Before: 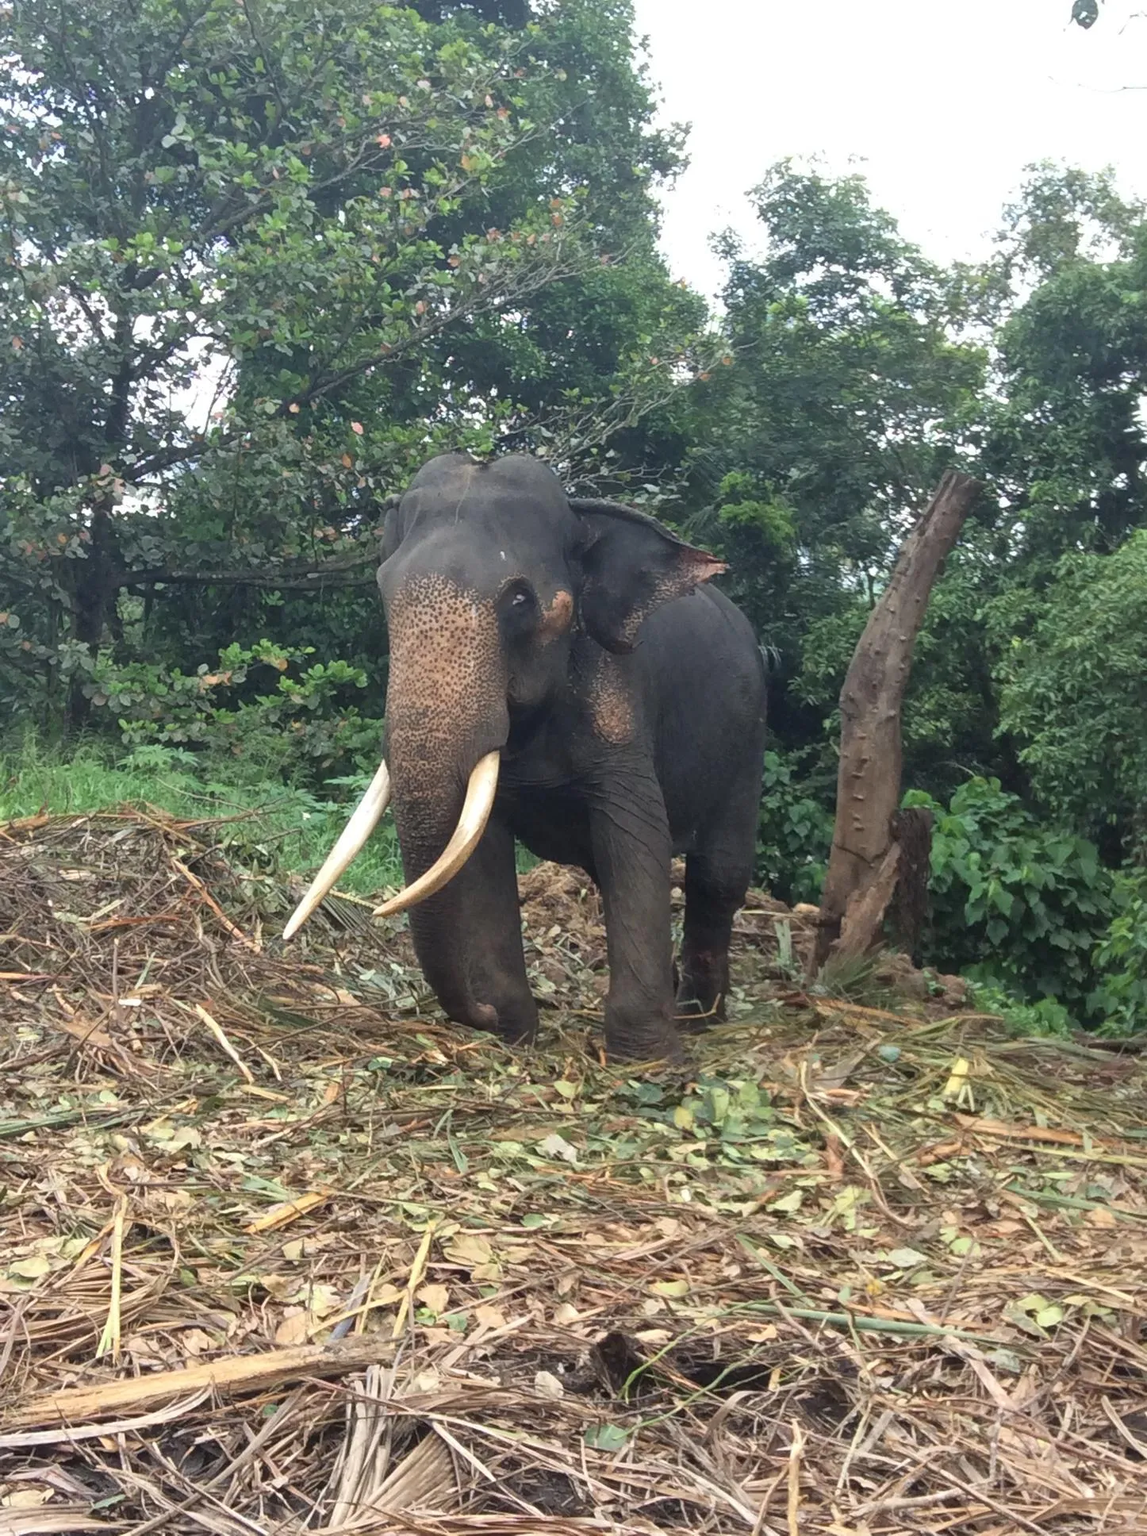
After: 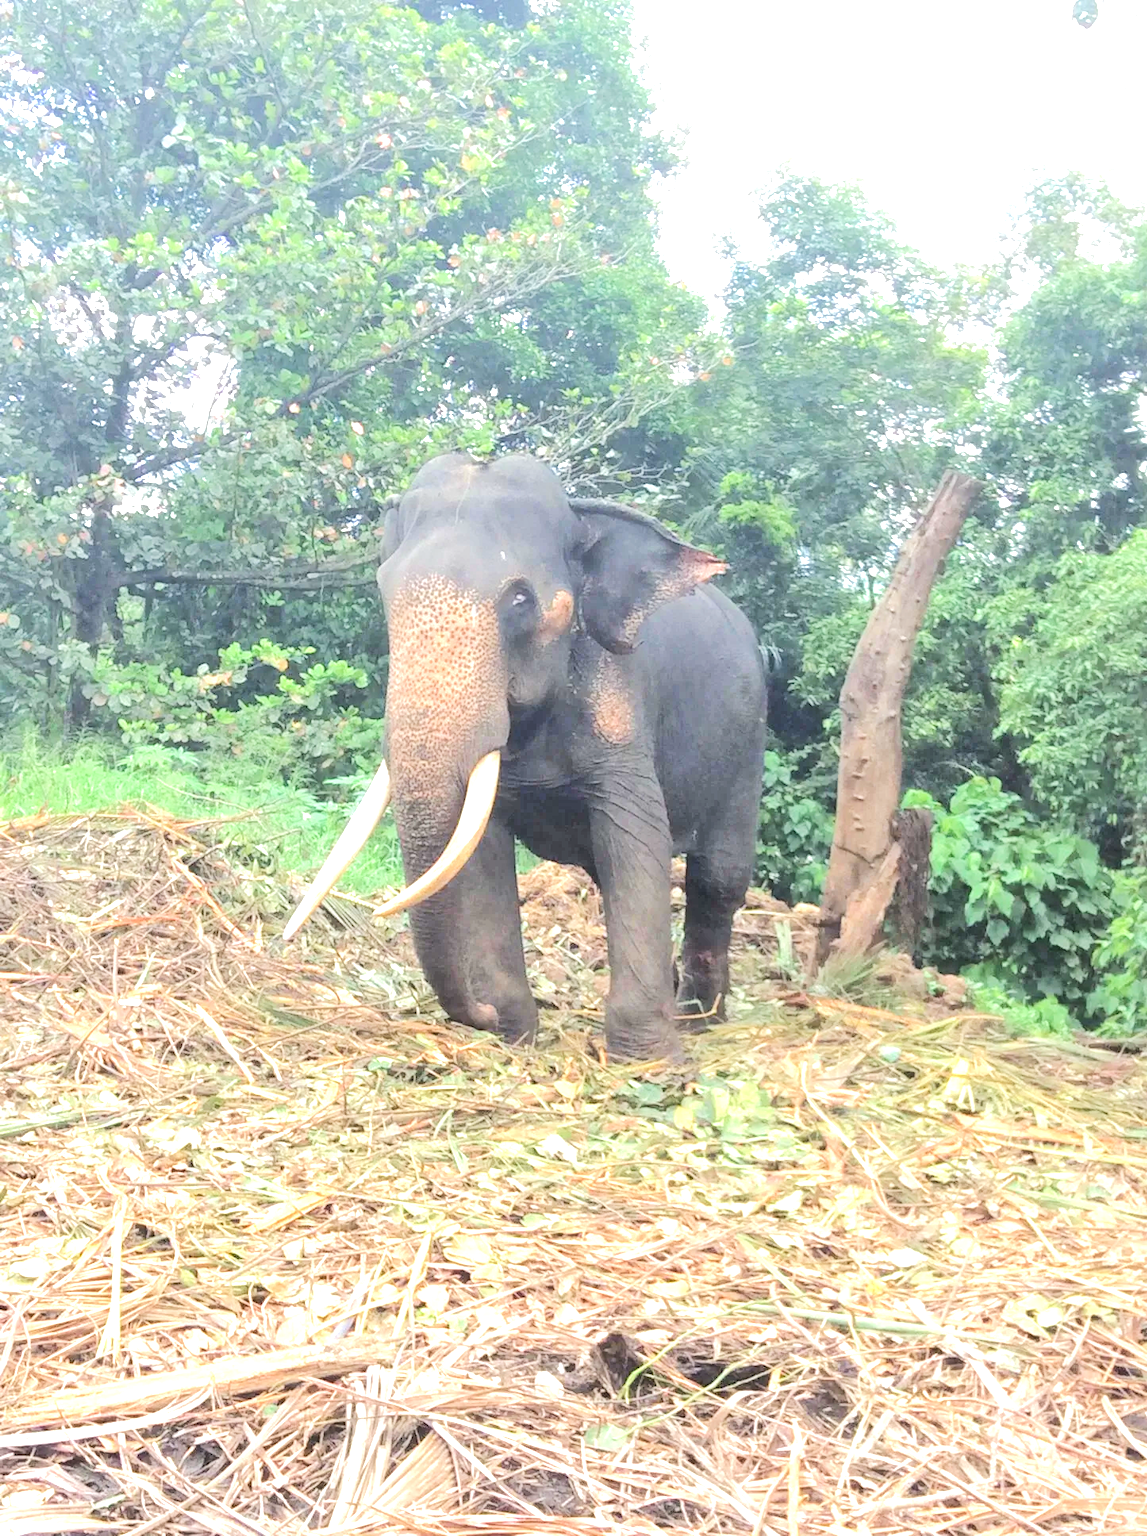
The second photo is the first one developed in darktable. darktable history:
tone equalizer: -7 EV 0.162 EV, -6 EV 0.576 EV, -5 EV 1.15 EV, -4 EV 1.3 EV, -3 EV 1.13 EV, -2 EV 0.6 EV, -1 EV 0.146 EV, edges refinement/feathering 500, mask exposure compensation -1.57 EV, preserve details no
exposure: black level correction 0, exposure 1.198 EV, compensate highlight preservation false
